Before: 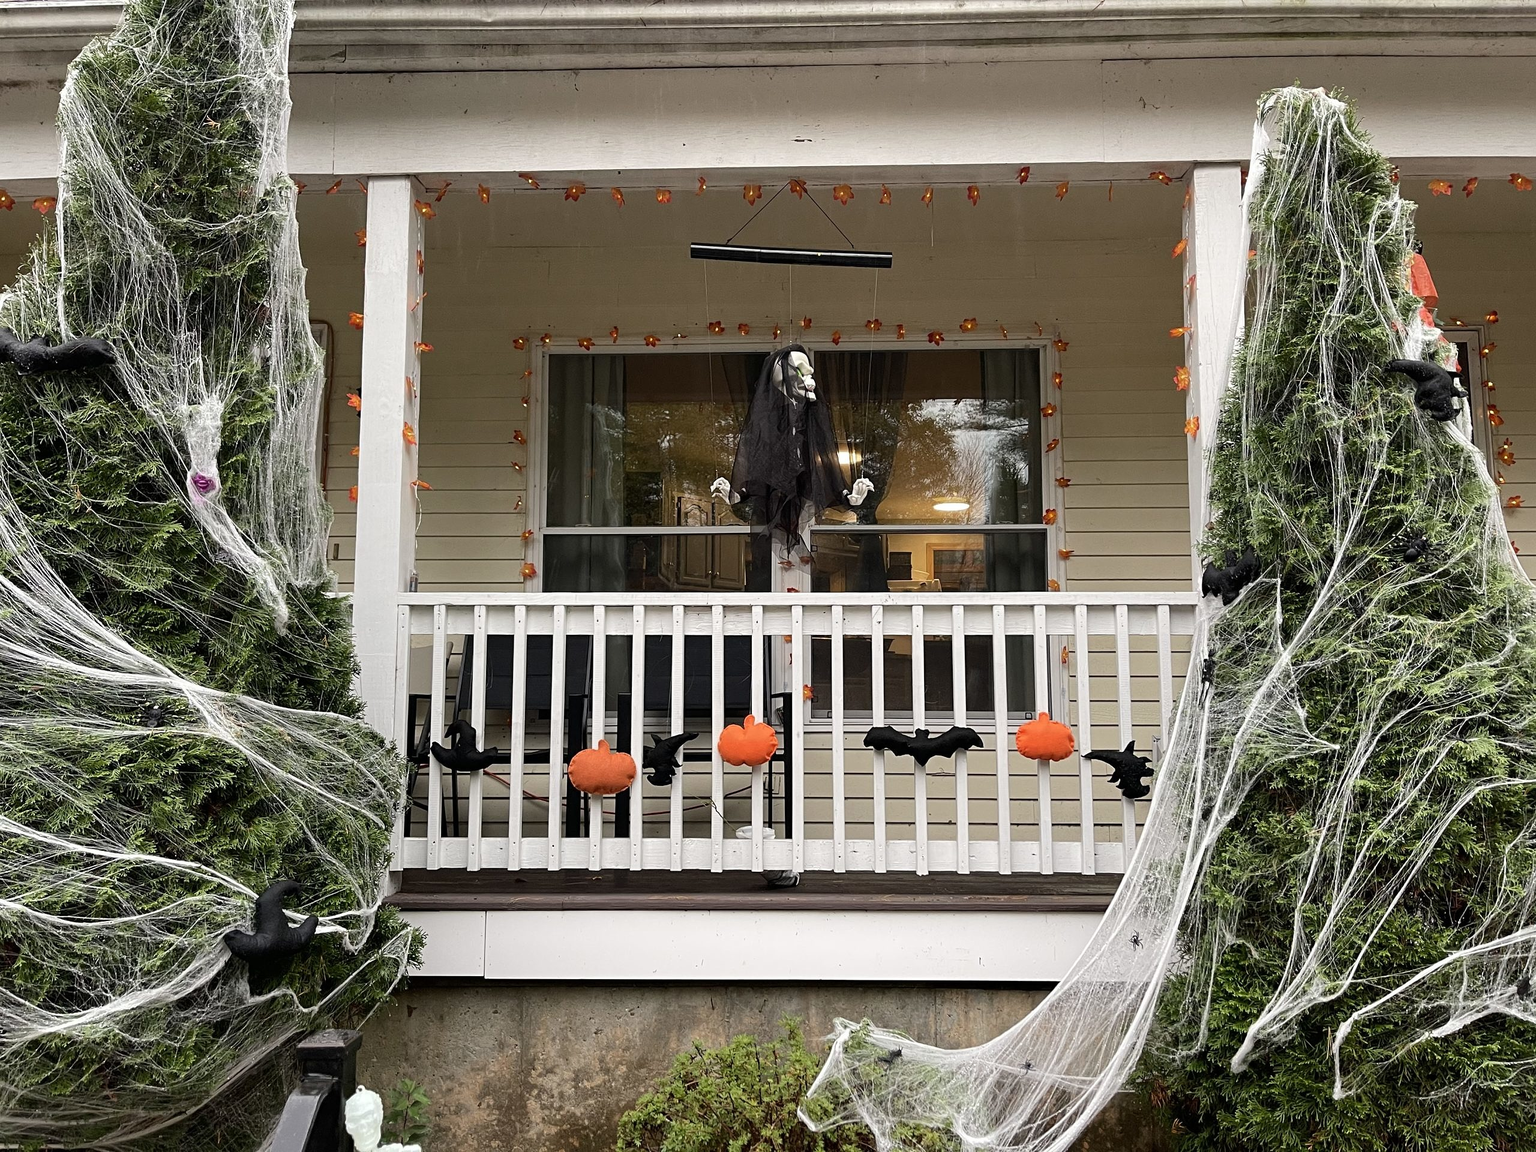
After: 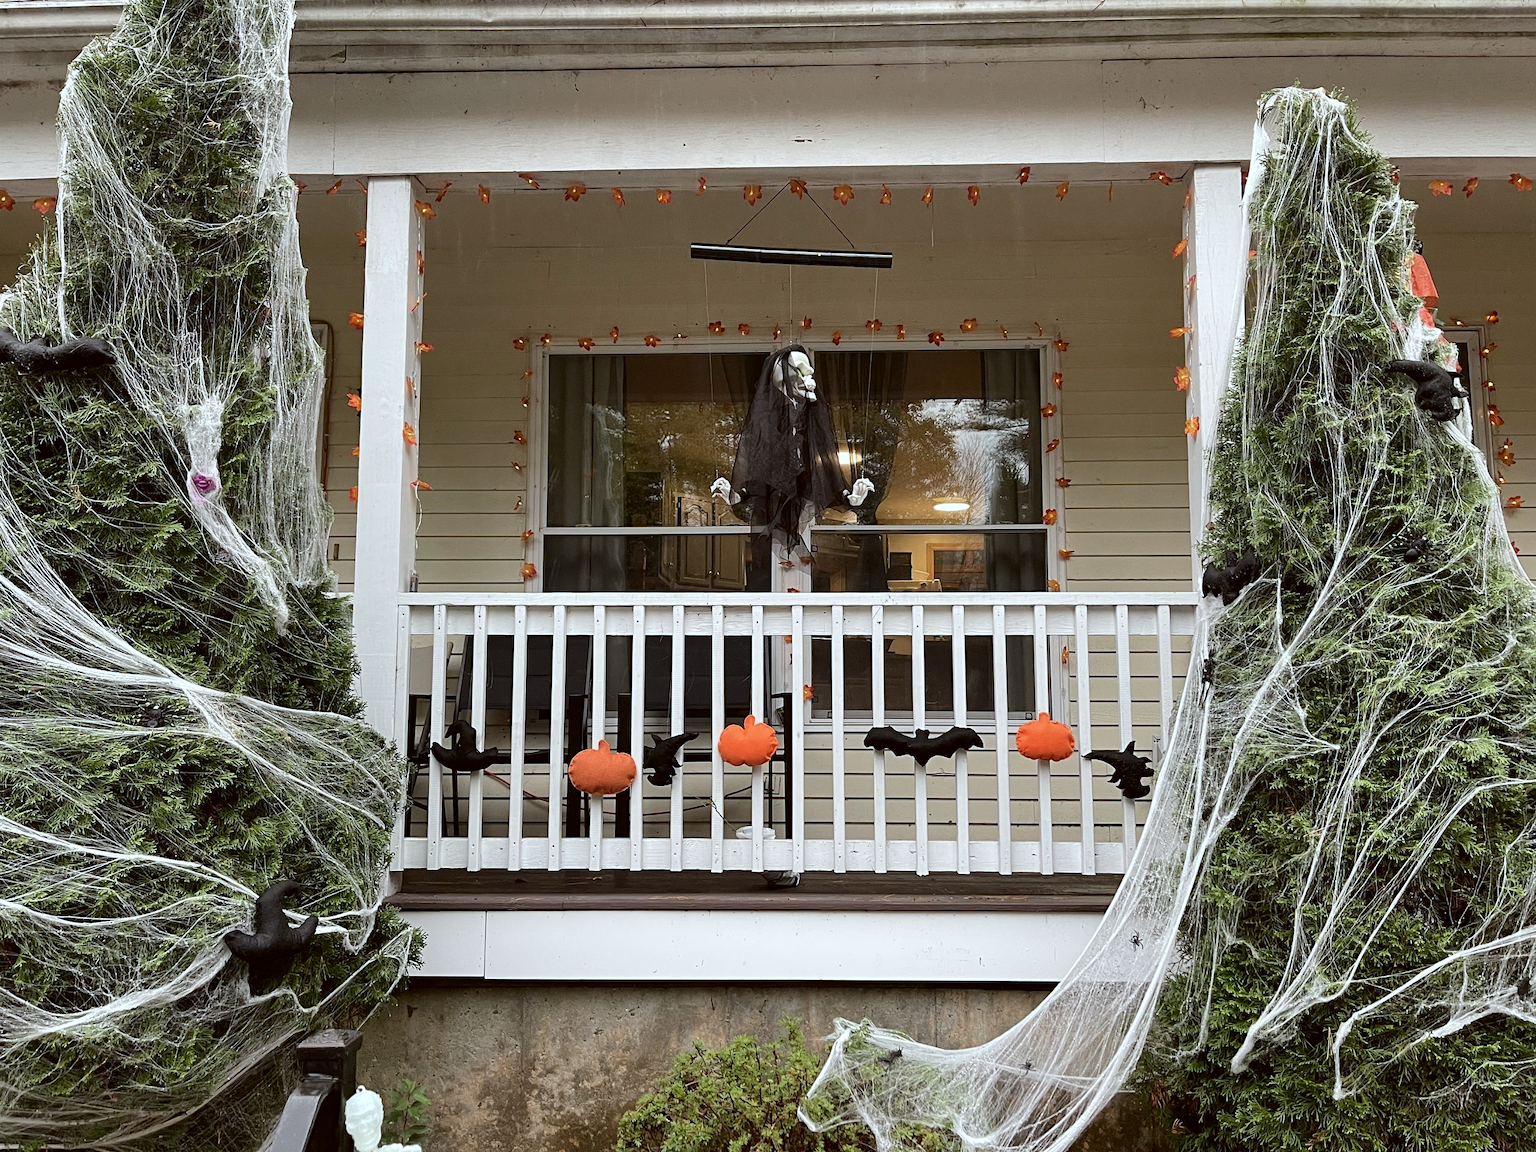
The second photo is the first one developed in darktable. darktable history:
shadows and highlights: shadows 35, highlights -35, soften with gaussian
color correction: highlights a* -3.28, highlights b* -6.24, shadows a* 3.1, shadows b* 5.19
